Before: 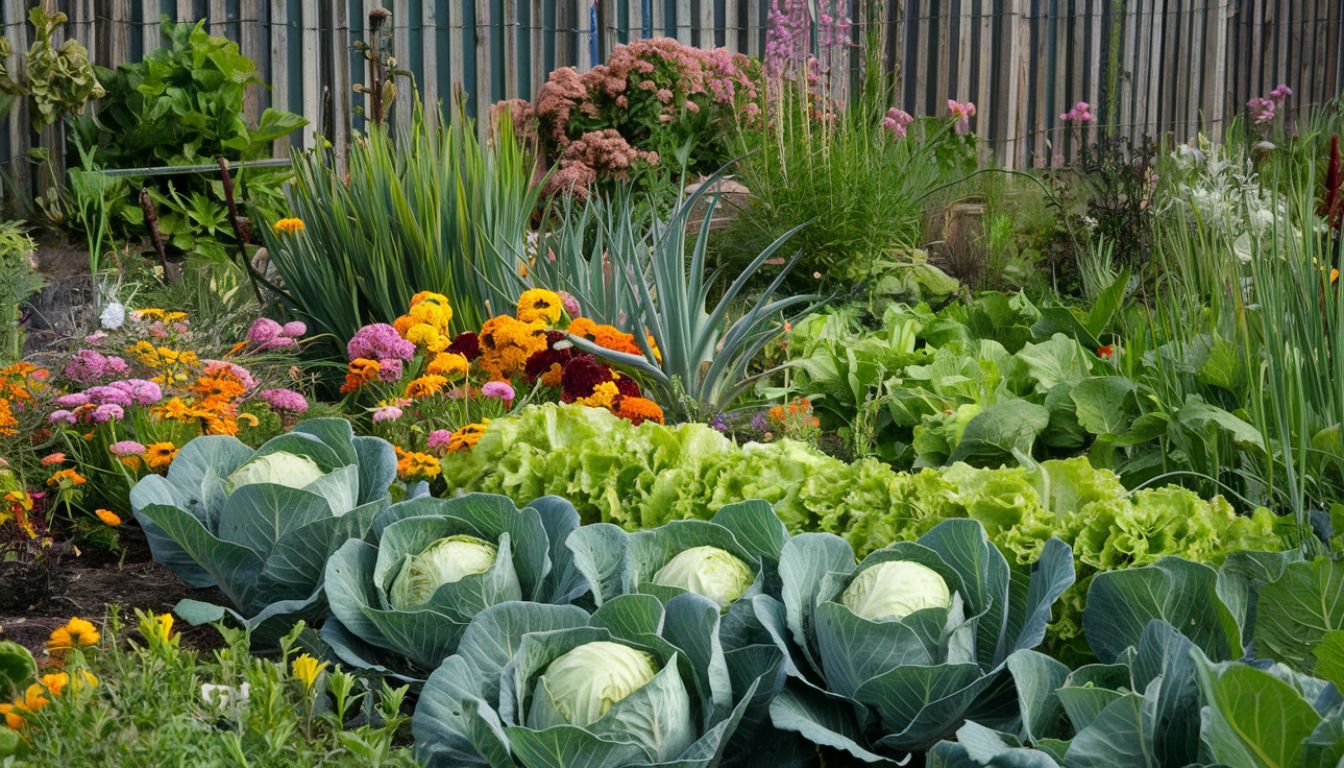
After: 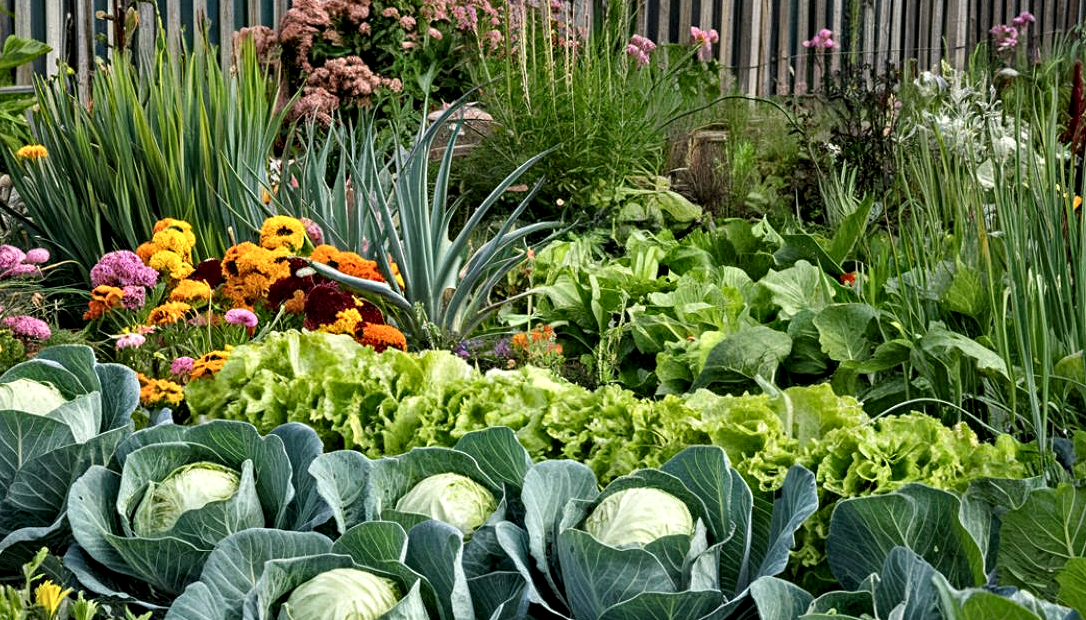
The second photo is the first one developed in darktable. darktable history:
crop: left 19.159%, top 9.58%, bottom 9.58%
contrast equalizer: octaves 7, y [[0.5, 0.542, 0.583, 0.625, 0.667, 0.708], [0.5 ×6], [0.5 ×6], [0 ×6], [0 ×6]]
